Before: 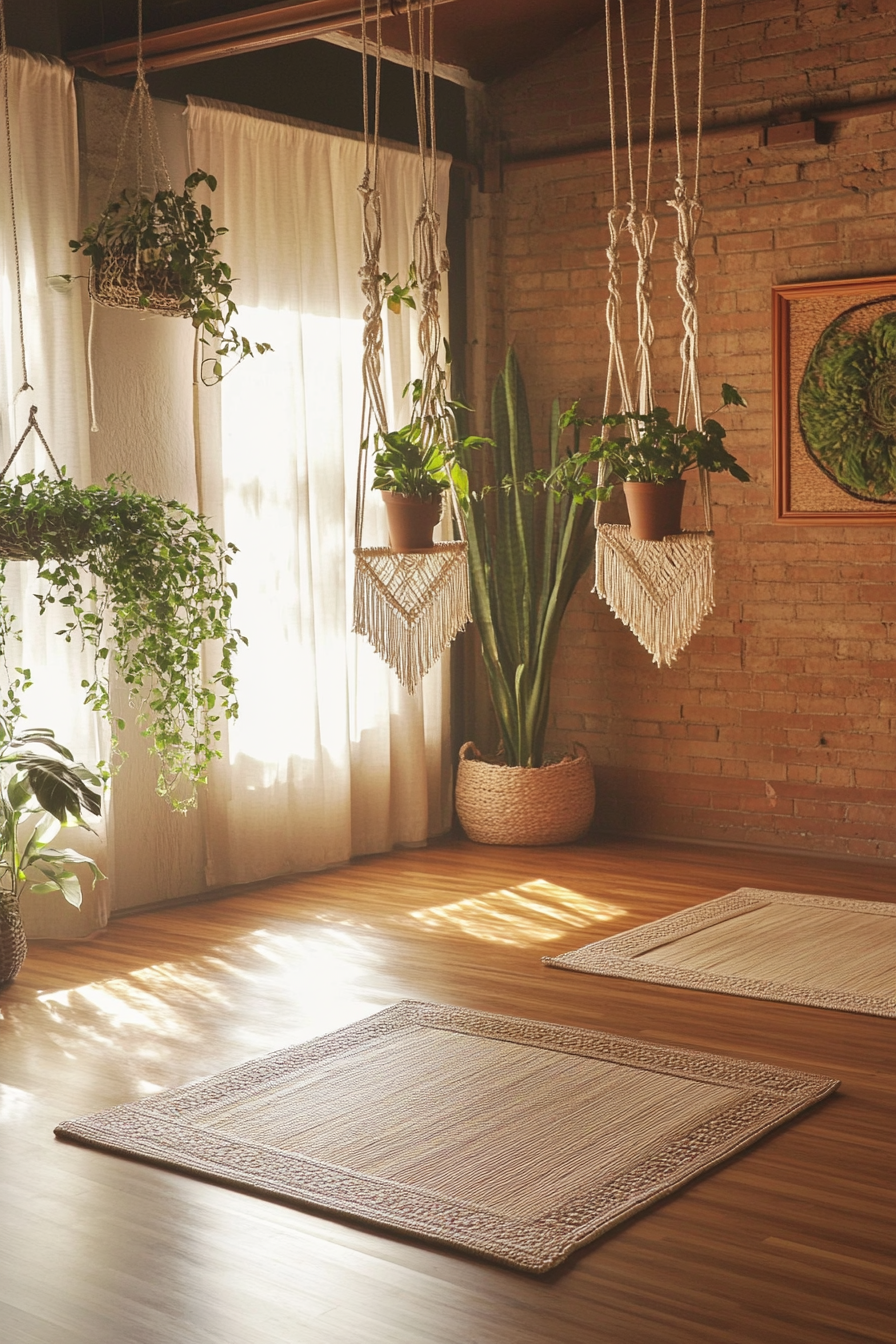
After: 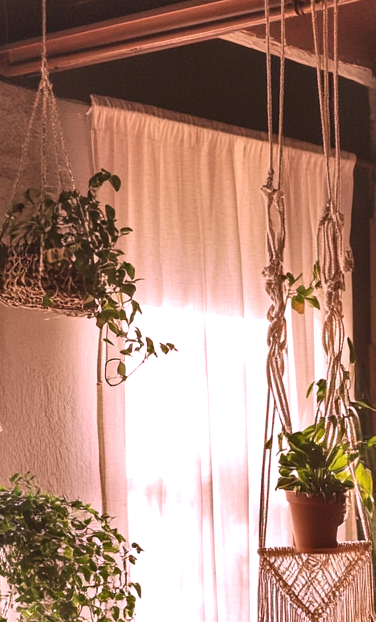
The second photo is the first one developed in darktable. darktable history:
shadows and highlights: soften with gaussian
white balance: red 1.188, blue 1.11
crop and rotate: left 10.817%, top 0.062%, right 47.194%, bottom 53.626%
base curve: curves: ch0 [(0, 0) (0.303, 0.277) (1, 1)]
rotate and perspective: crop left 0, crop top 0
local contrast: highlights 123%, shadows 126%, detail 140%, midtone range 0.254
color balance: mode lift, gamma, gain (sRGB)
